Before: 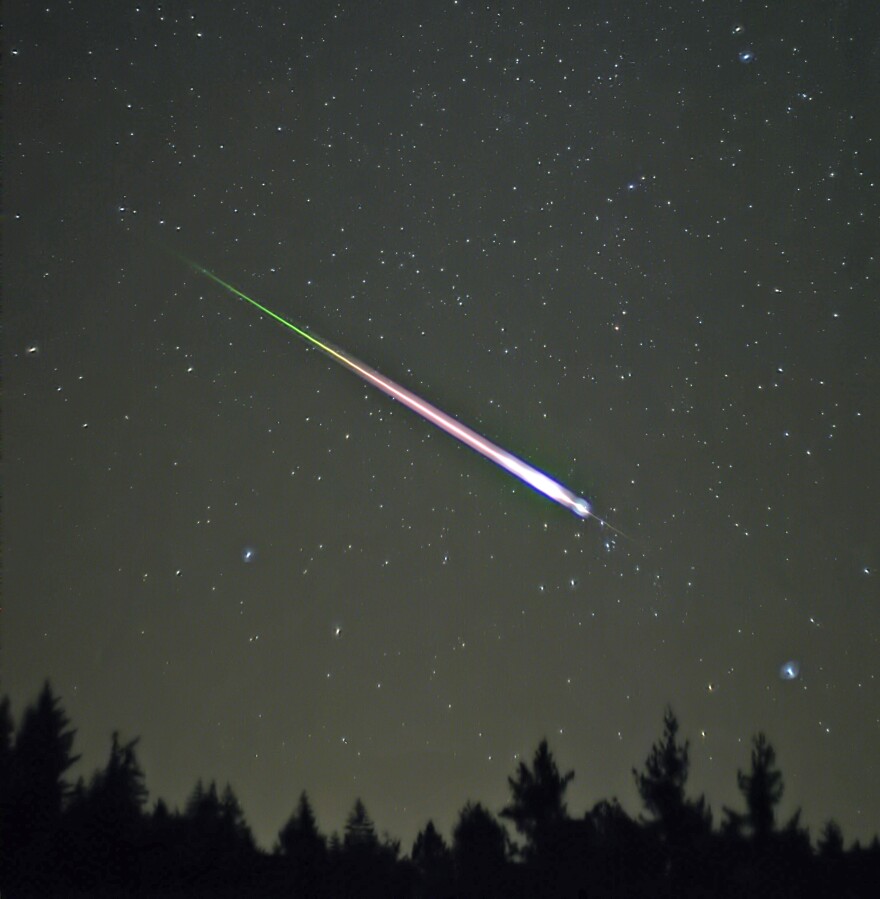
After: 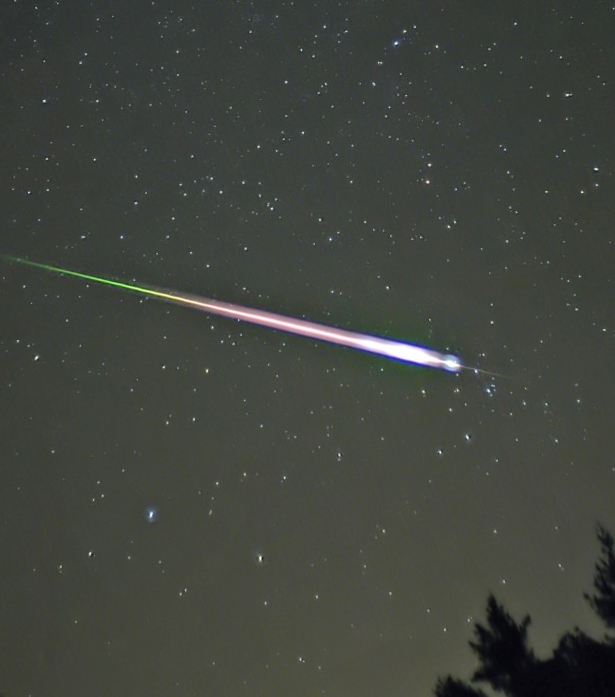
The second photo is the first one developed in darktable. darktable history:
crop and rotate: angle 18.67°, left 6.833%, right 4.057%, bottom 1.164%
